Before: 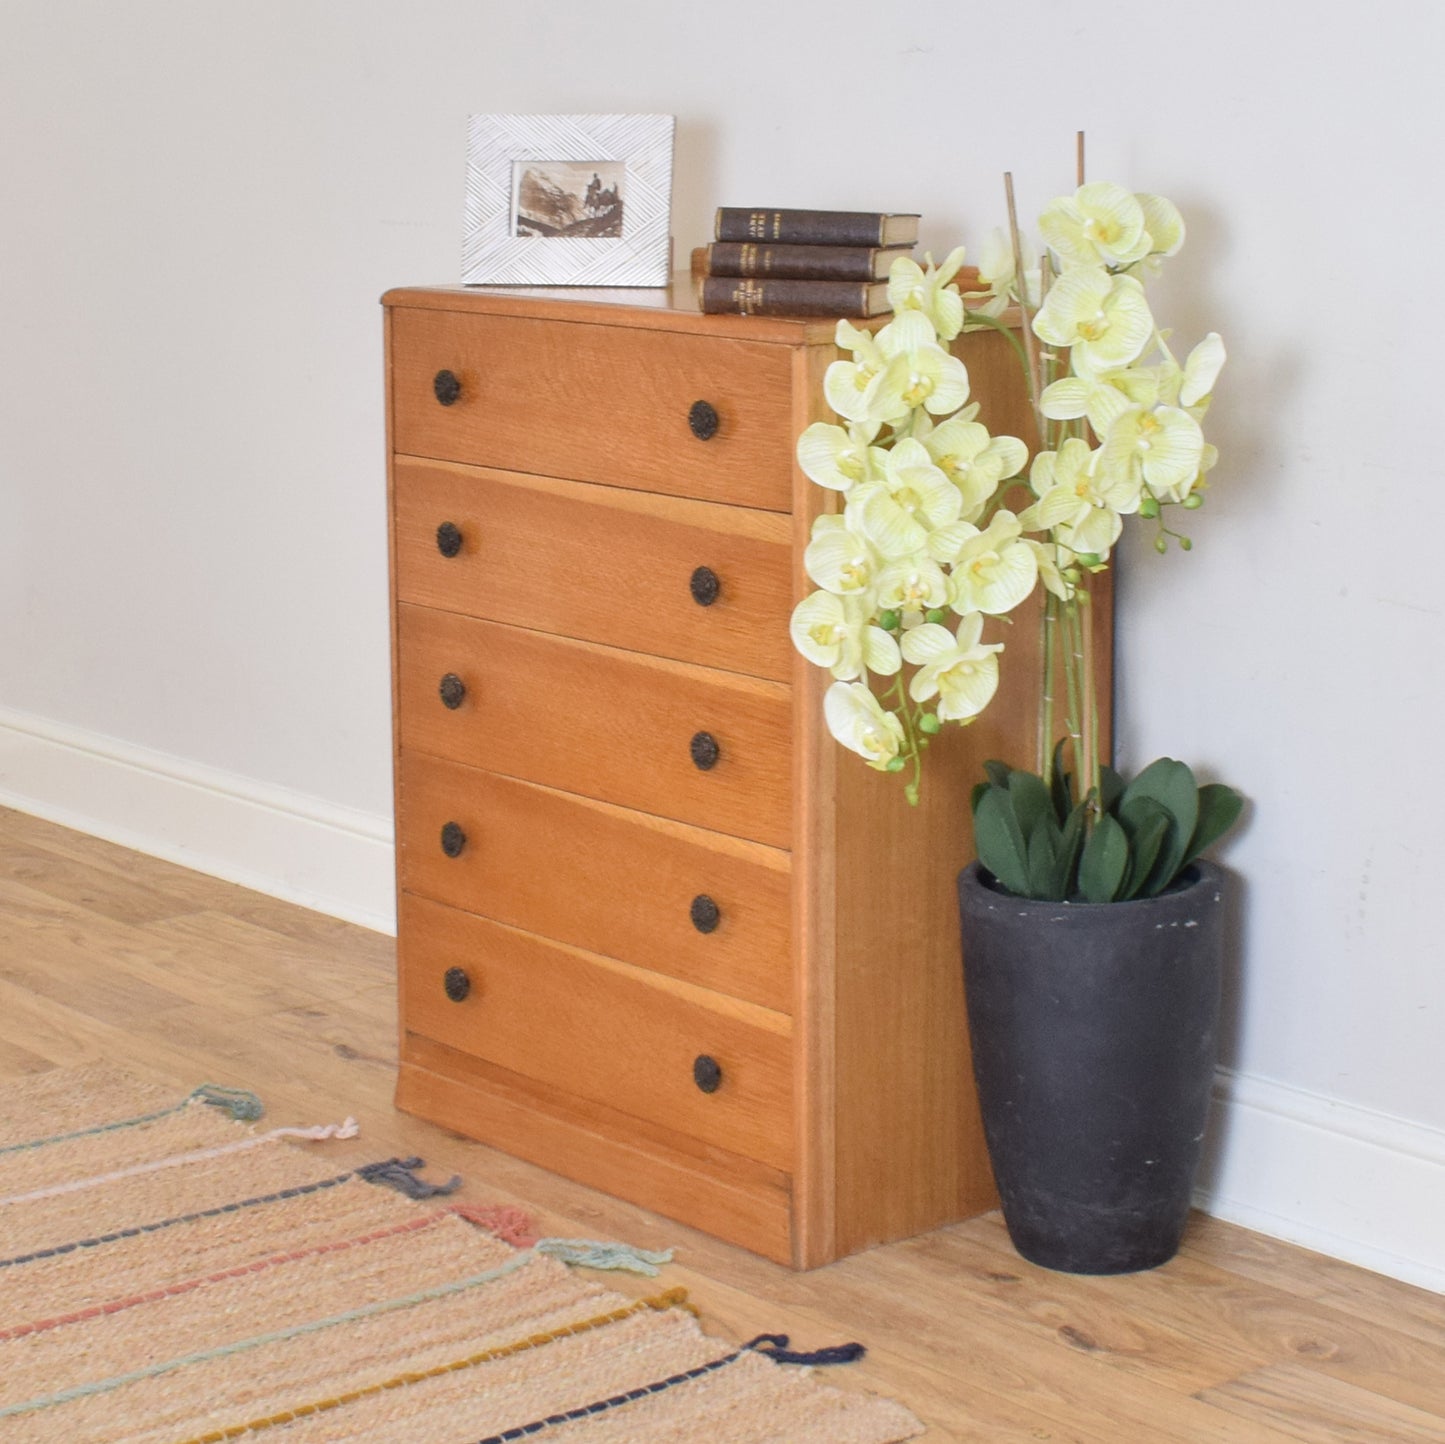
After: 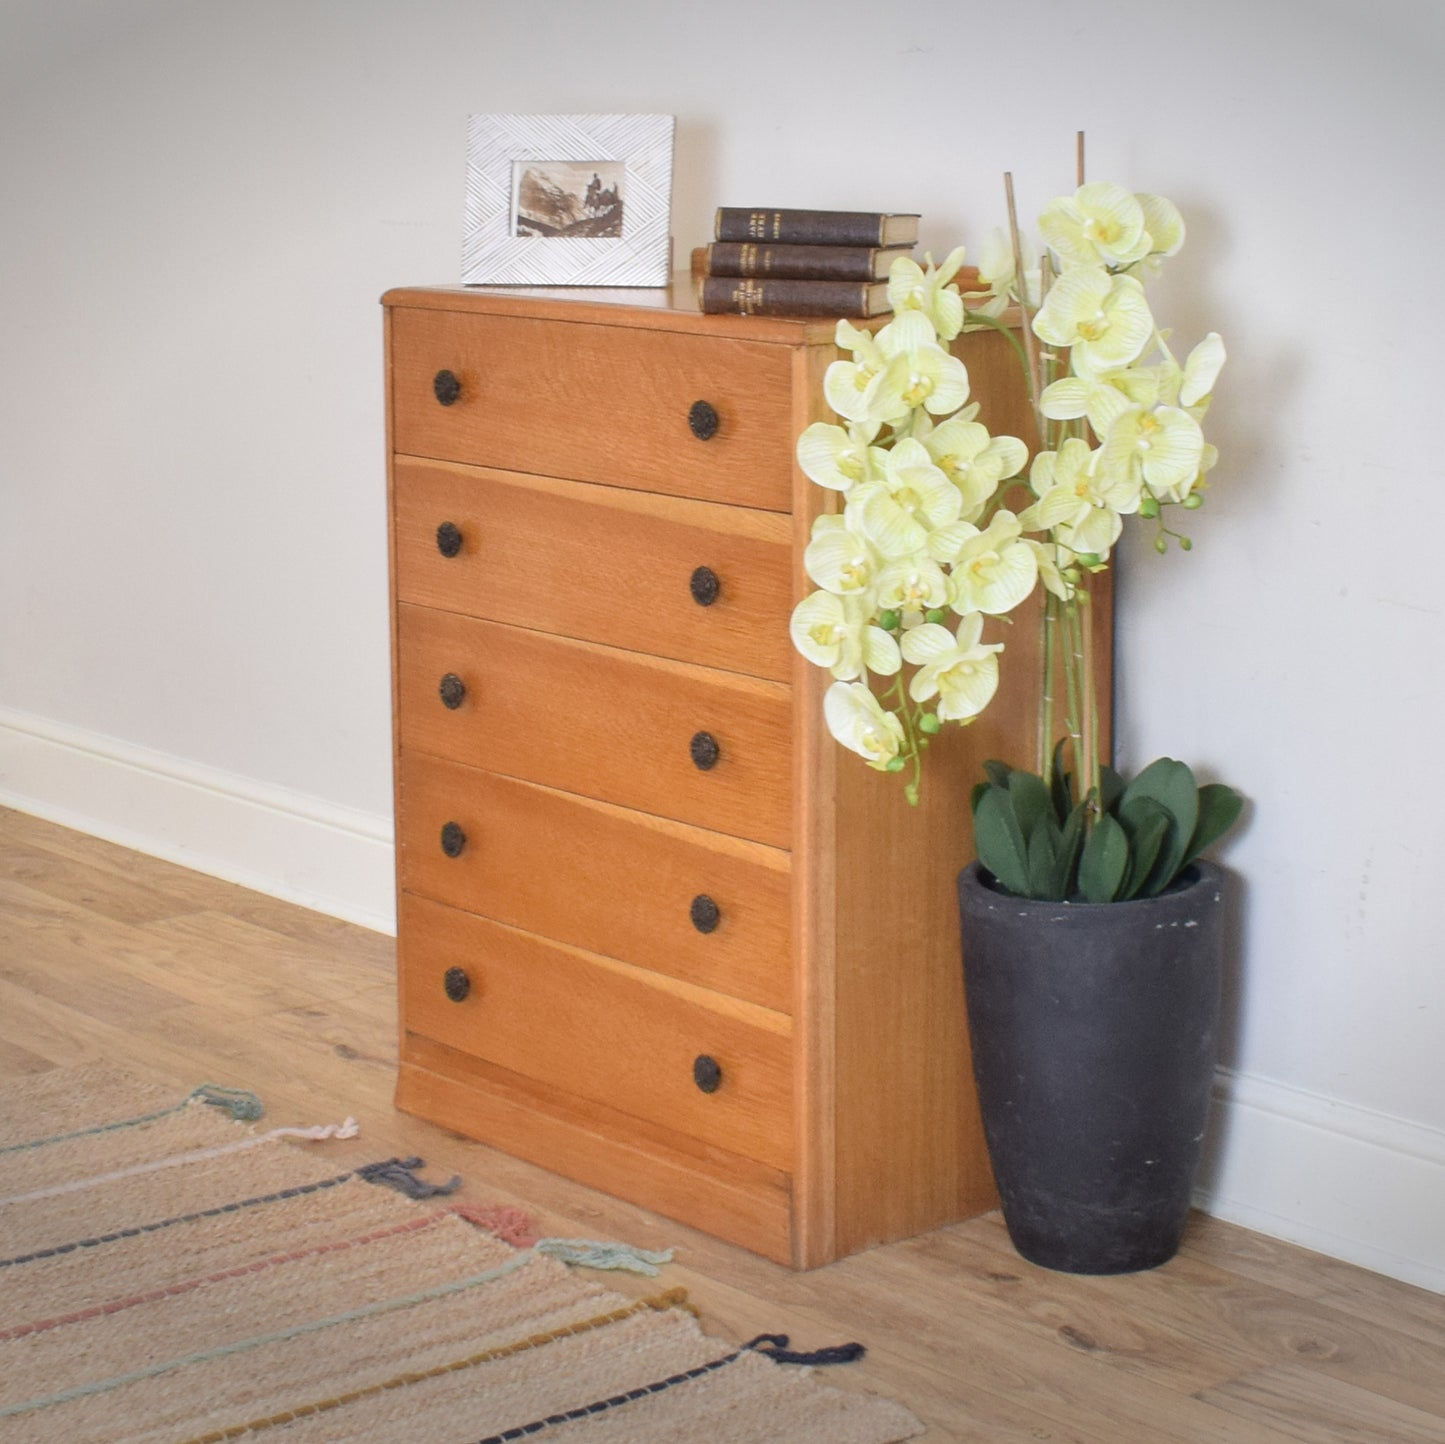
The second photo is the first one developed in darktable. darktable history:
vignetting: fall-off start 100.84%, brightness -0.415, saturation -0.308, center (0.036, -0.091), width/height ratio 1.303
